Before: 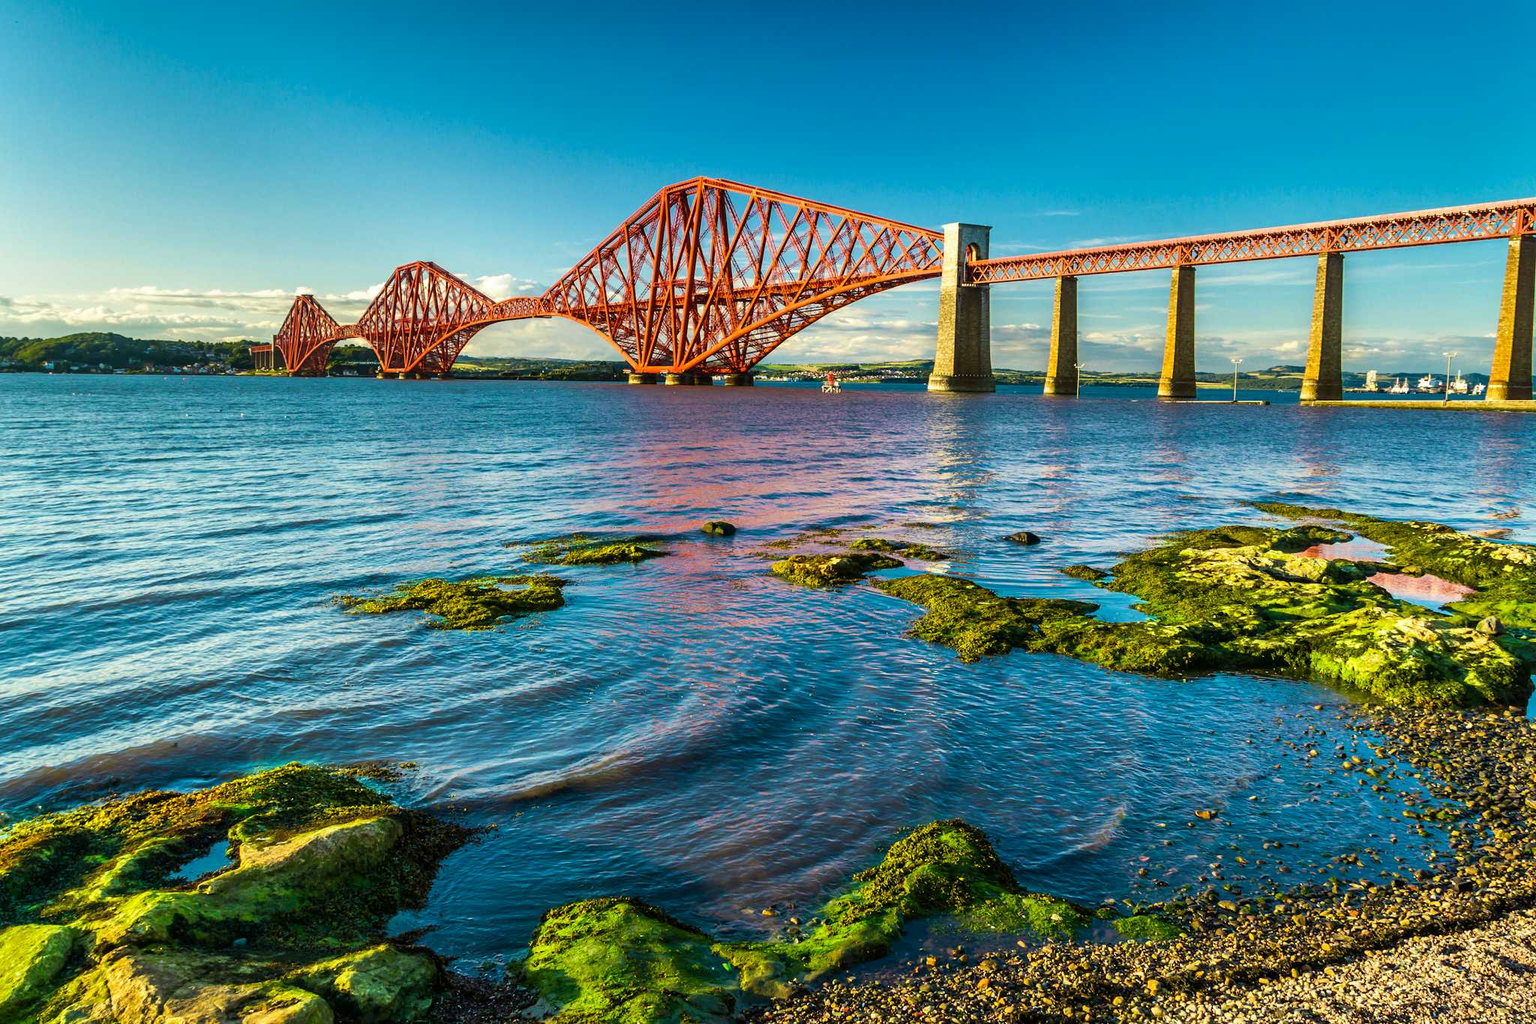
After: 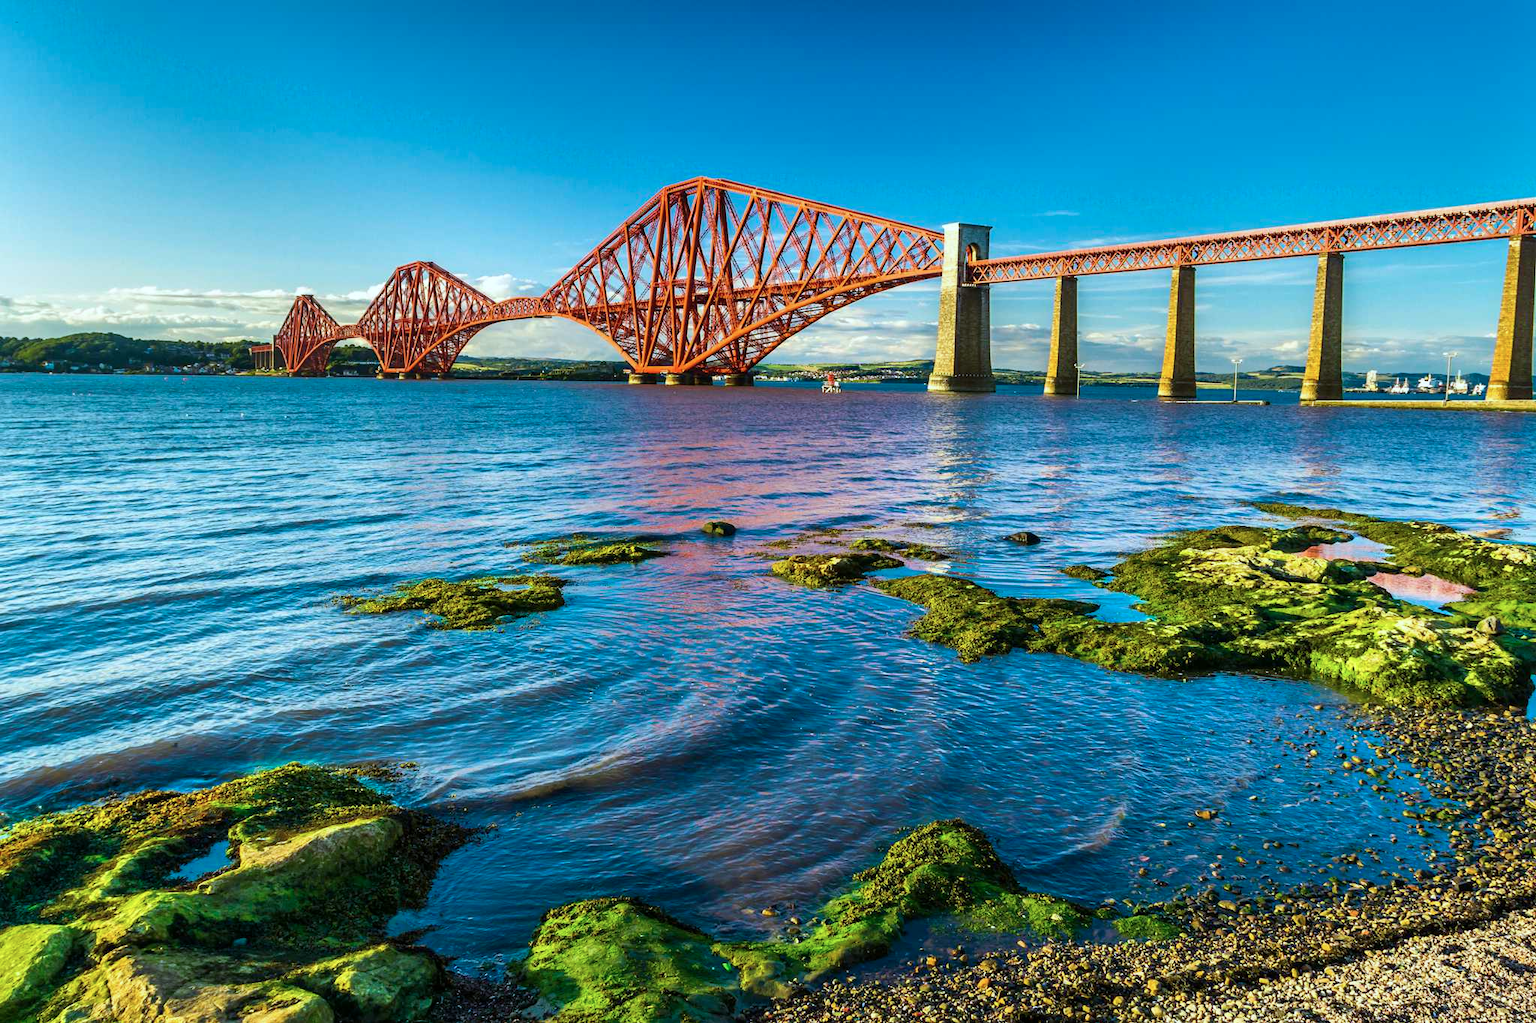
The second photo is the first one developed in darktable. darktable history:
white balance: emerald 1
color calibration: x 0.37, y 0.377, temperature 4289.93 K
